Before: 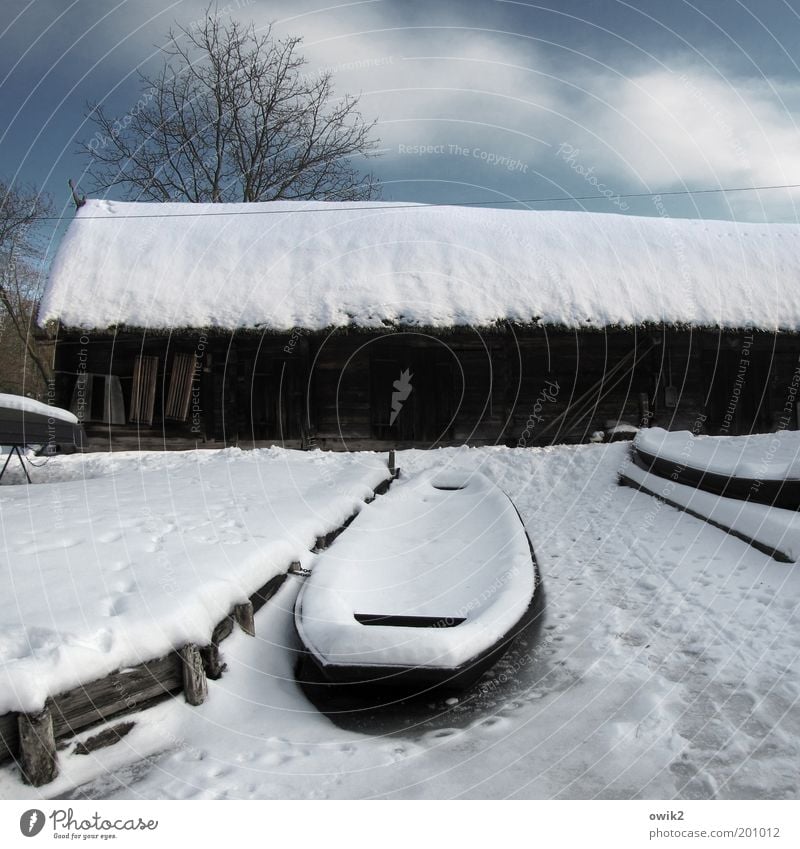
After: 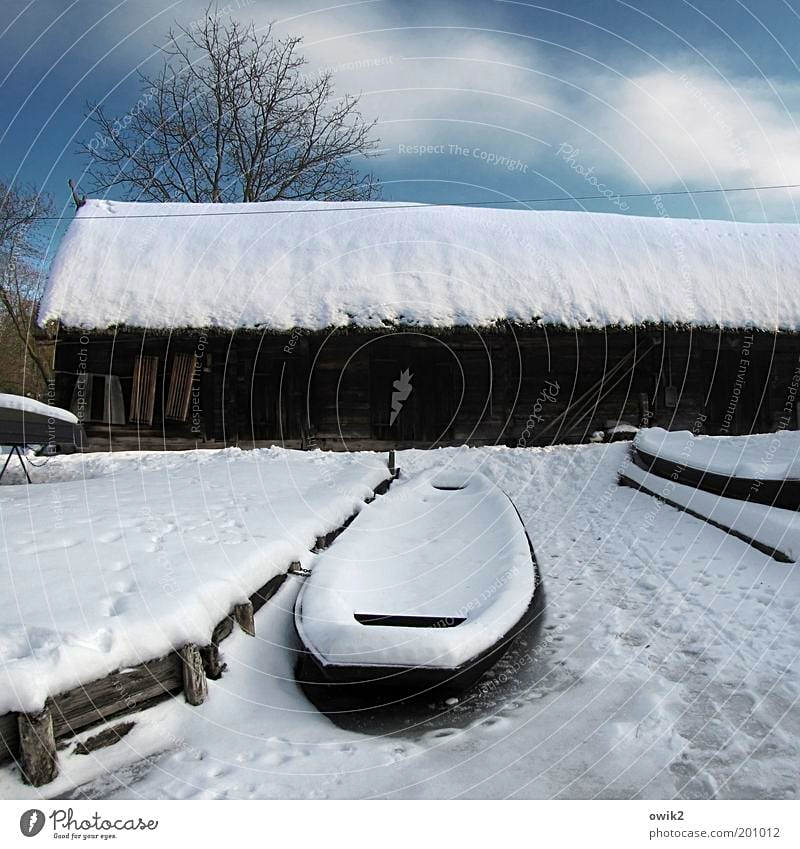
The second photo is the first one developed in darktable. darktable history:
tone equalizer: edges refinement/feathering 500, mask exposure compensation -1.57 EV, preserve details no
sharpen: on, module defaults
contrast brightness saturation: saturation 0.483
